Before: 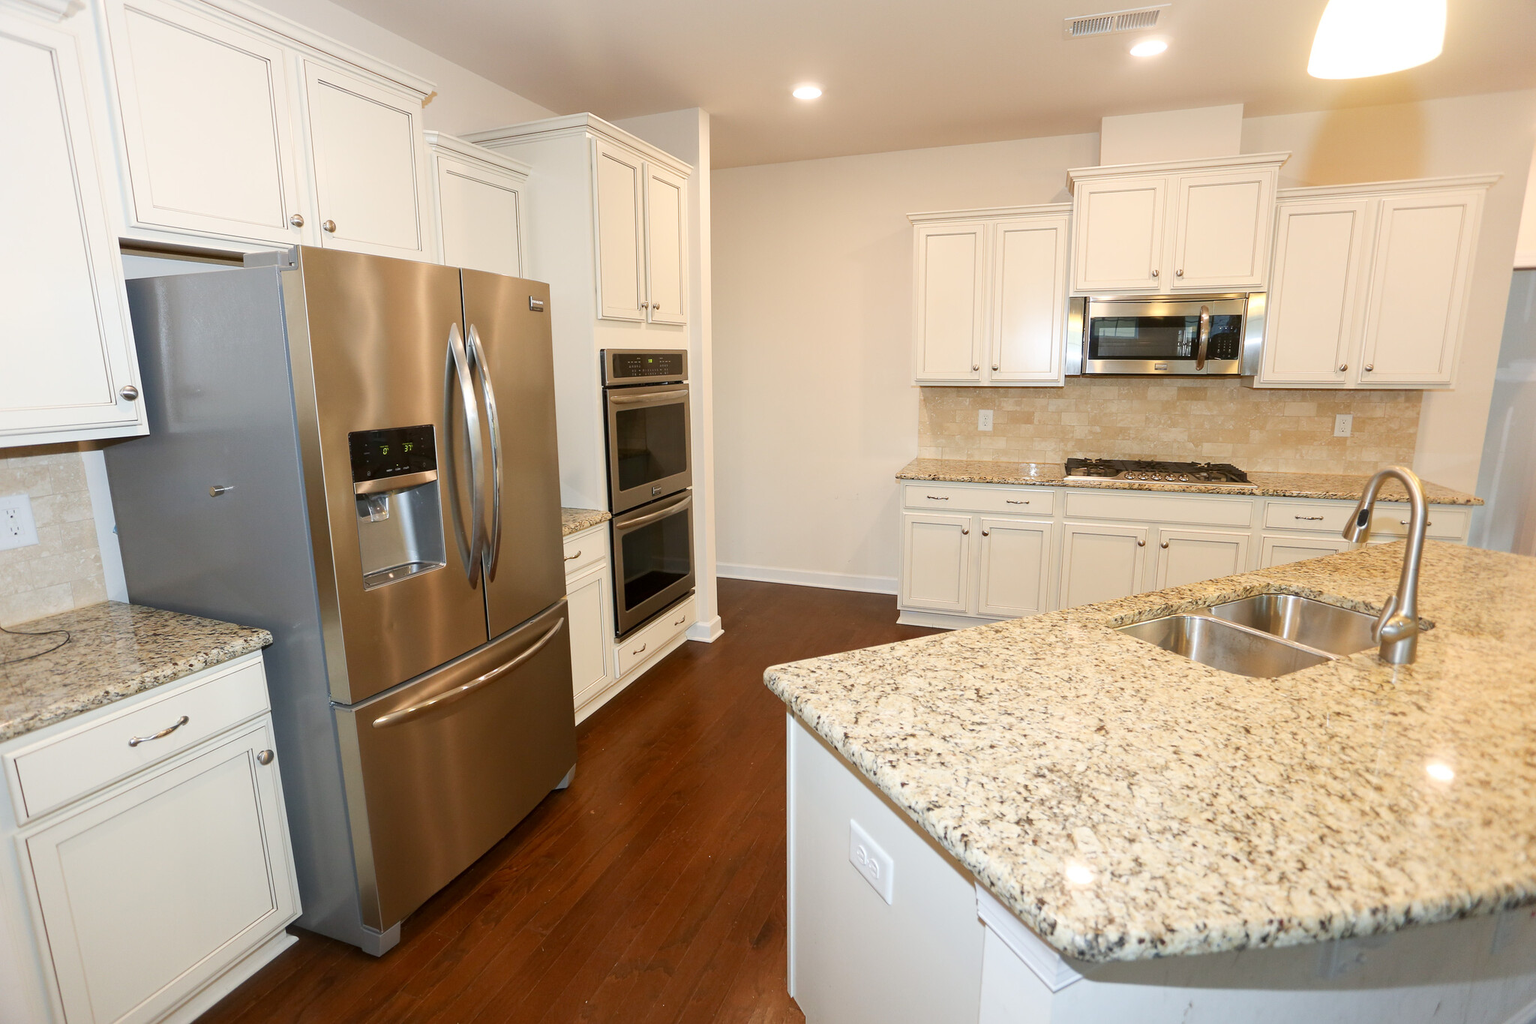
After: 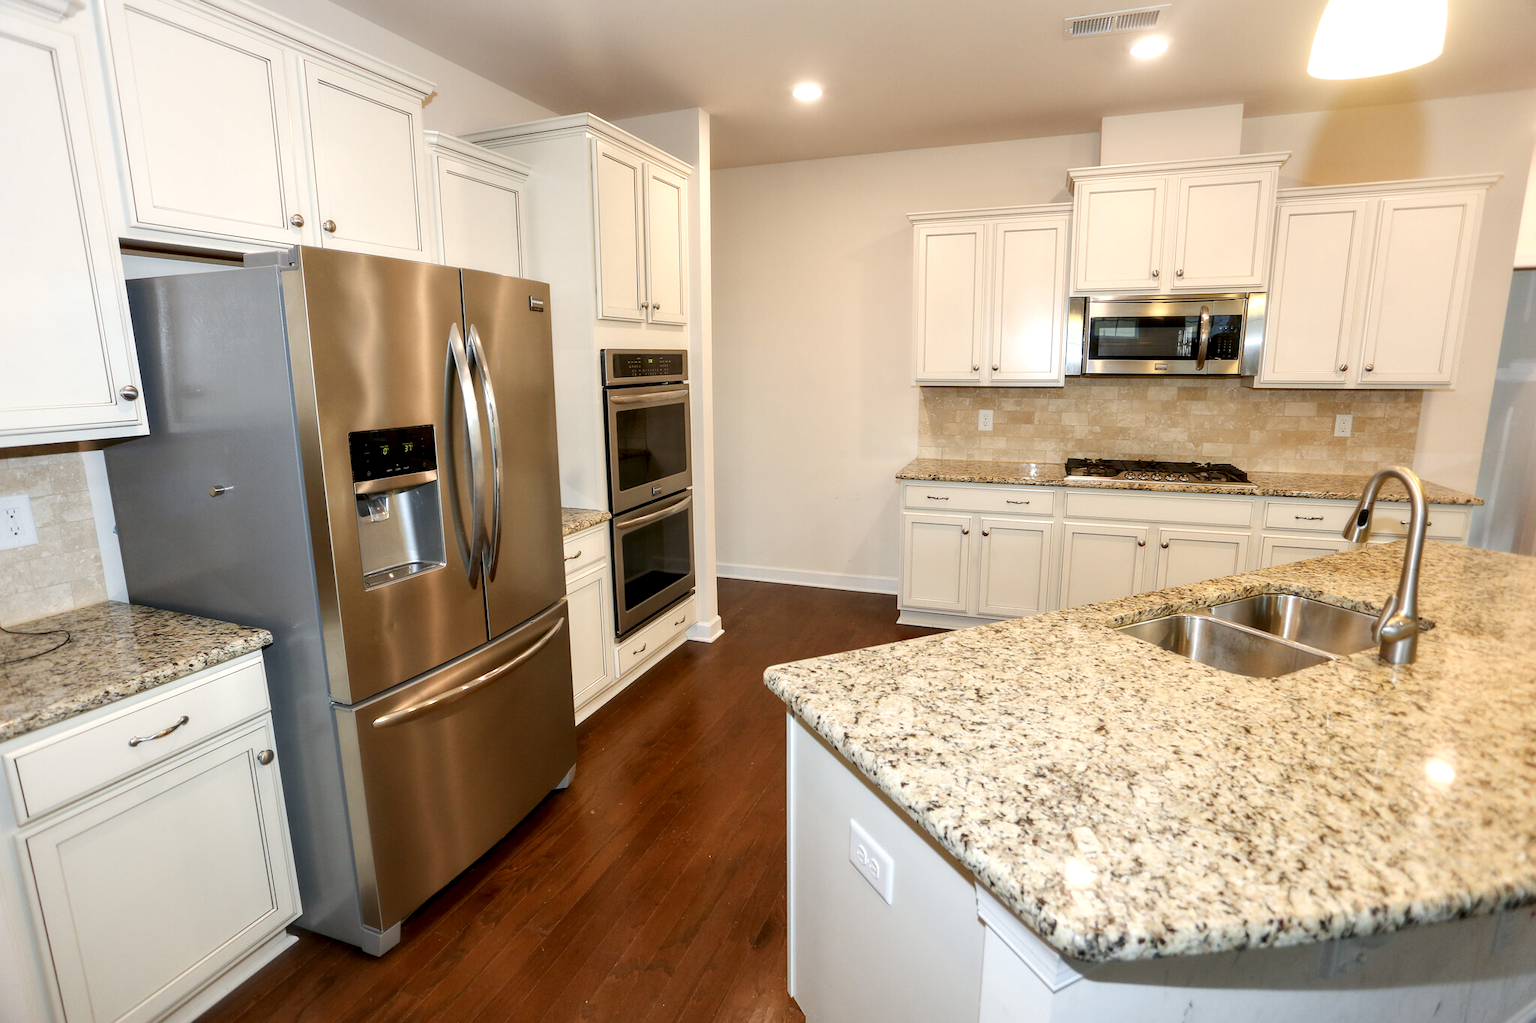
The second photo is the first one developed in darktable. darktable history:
local contrast: on, module defaults
contrast equalizer: octaves 7, y [[0.536, 0.565, 0.581, 0.516, 0.52, 0.491], [0.5 ×6], [0.5 ×6], [0 ×6], [0 ×6]]
